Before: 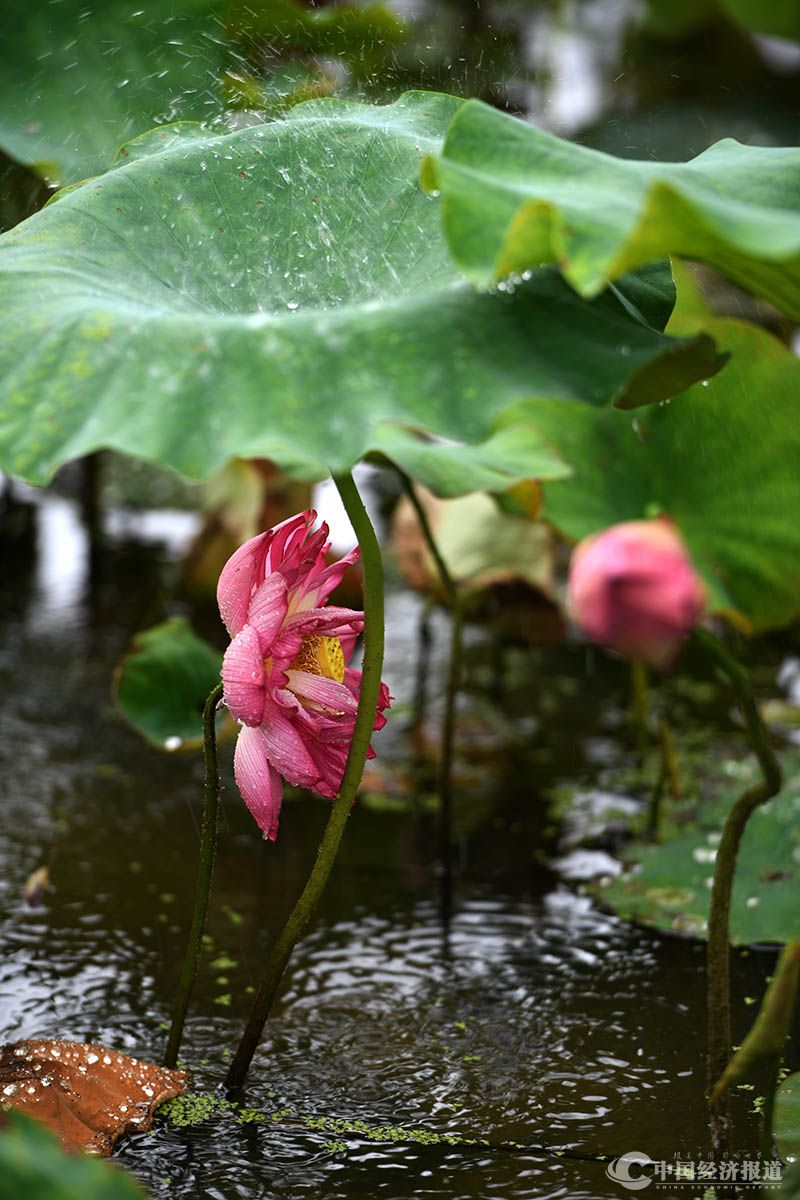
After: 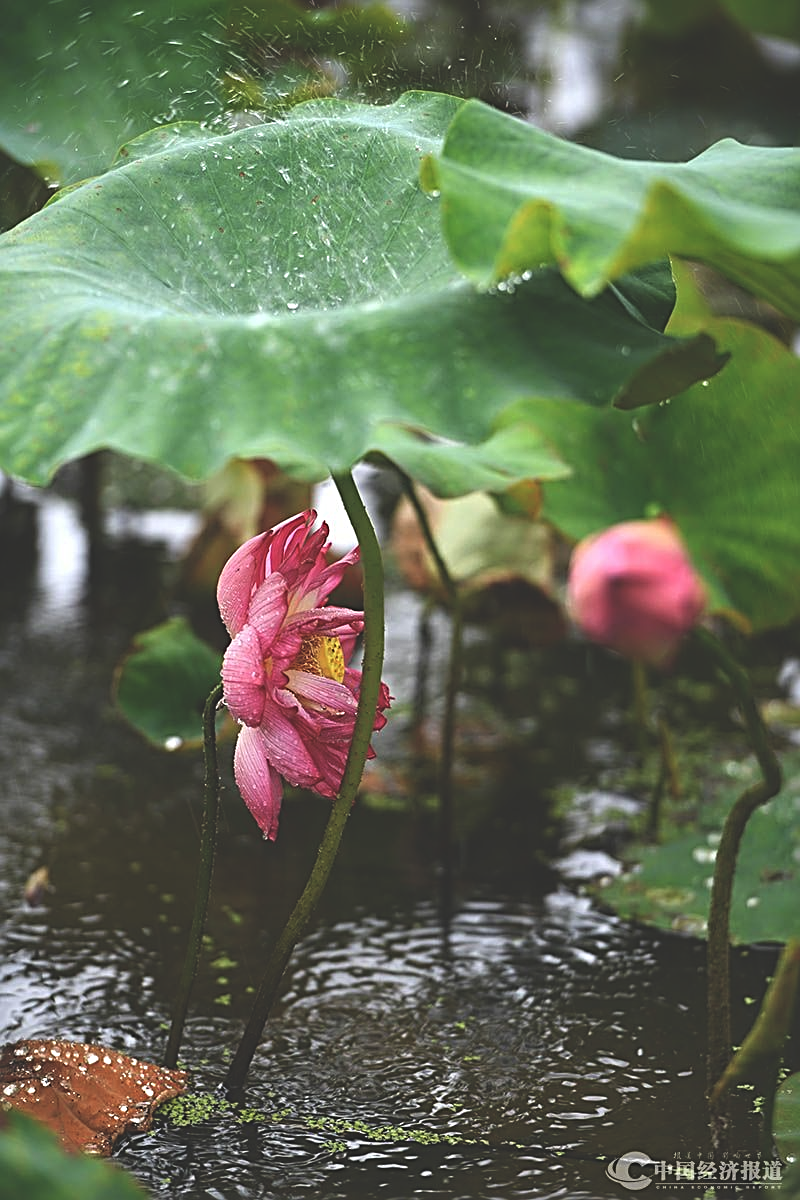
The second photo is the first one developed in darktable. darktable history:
sharpen: radius 2.543, amount 0.636
exposure: black level correction -0.028, compensate highlight preservation false
